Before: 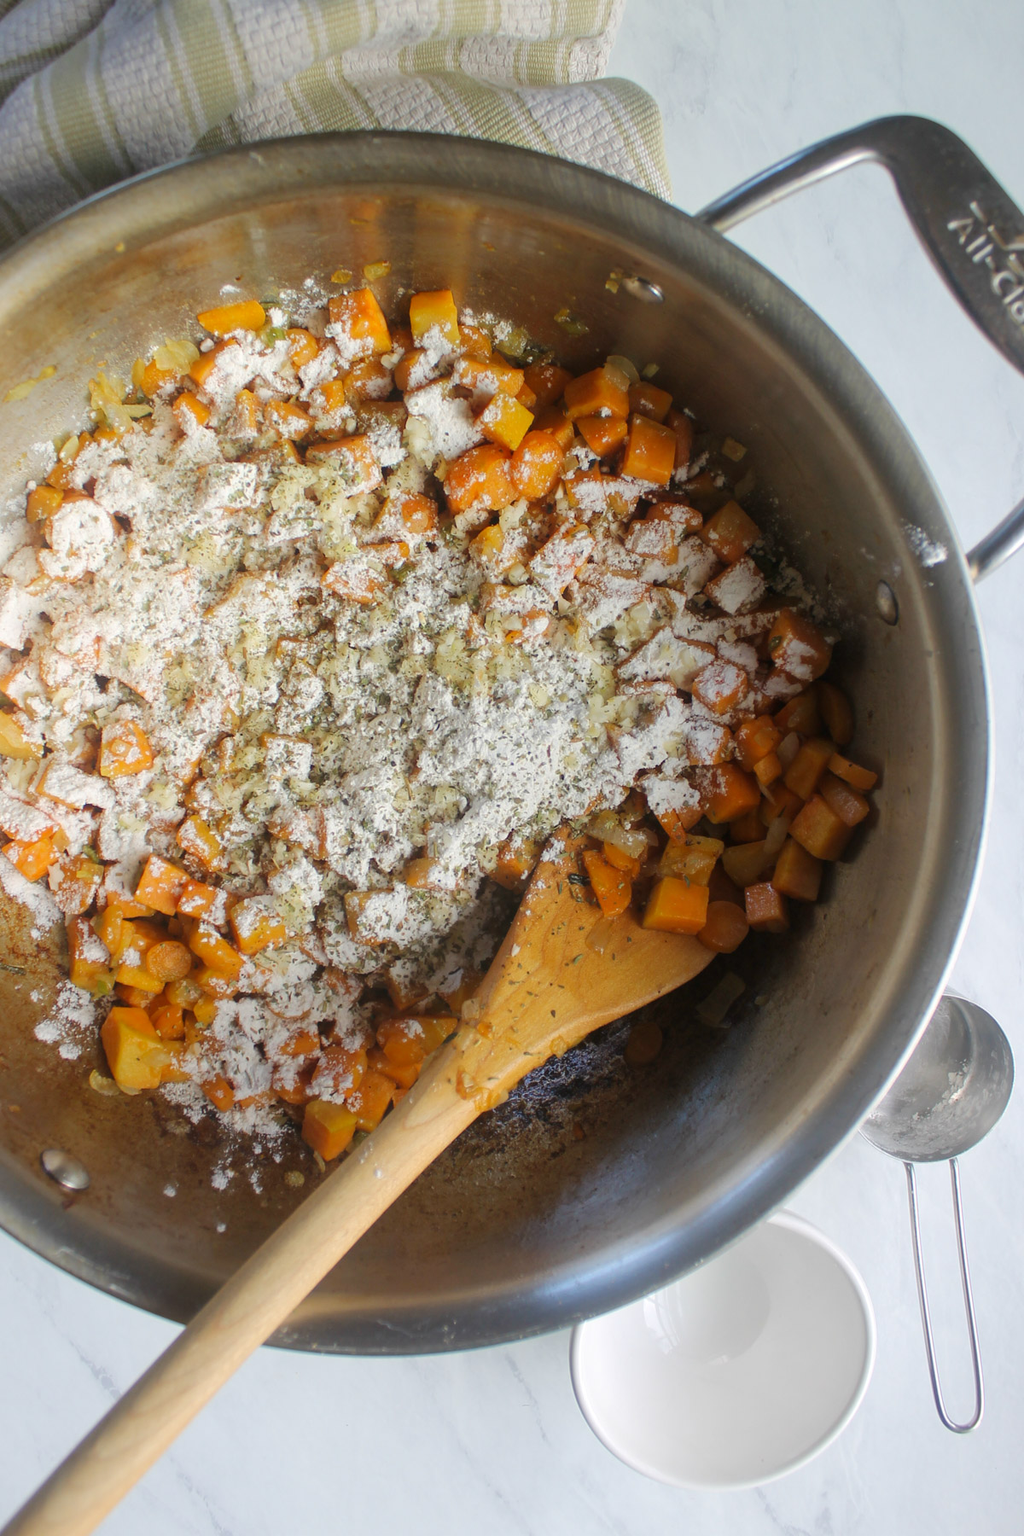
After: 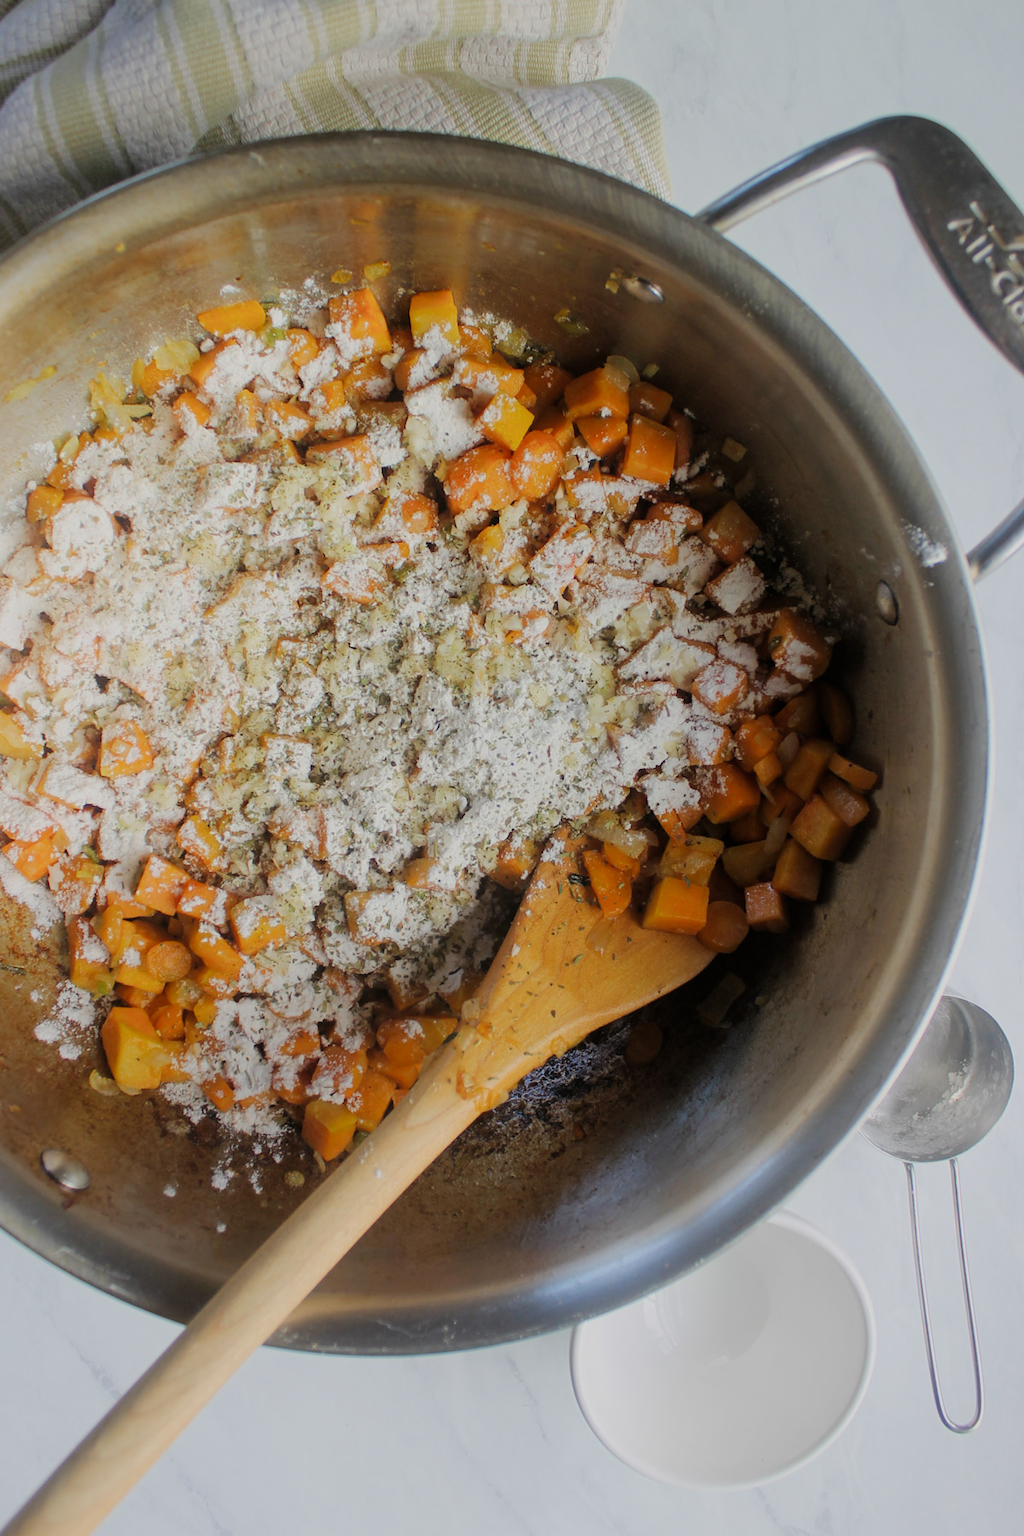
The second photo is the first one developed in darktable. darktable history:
filmic rgb: black relative exposure -8.41 EV, white relative exposure 4.69 EV, threshold 2.96 EV, structure ↔ texture 99.38%, hardness 3.83, enable highlight reconstruction true
